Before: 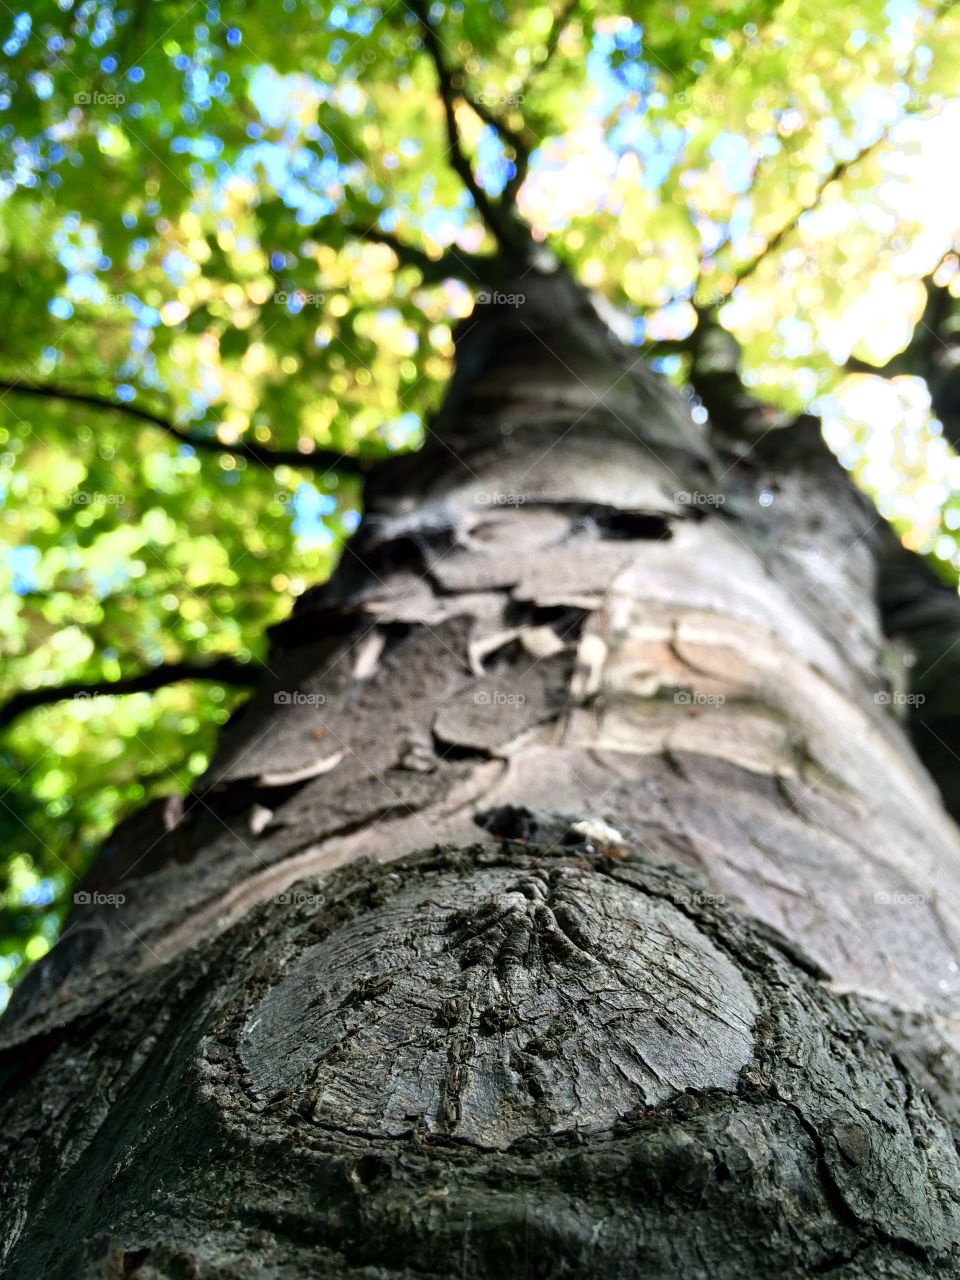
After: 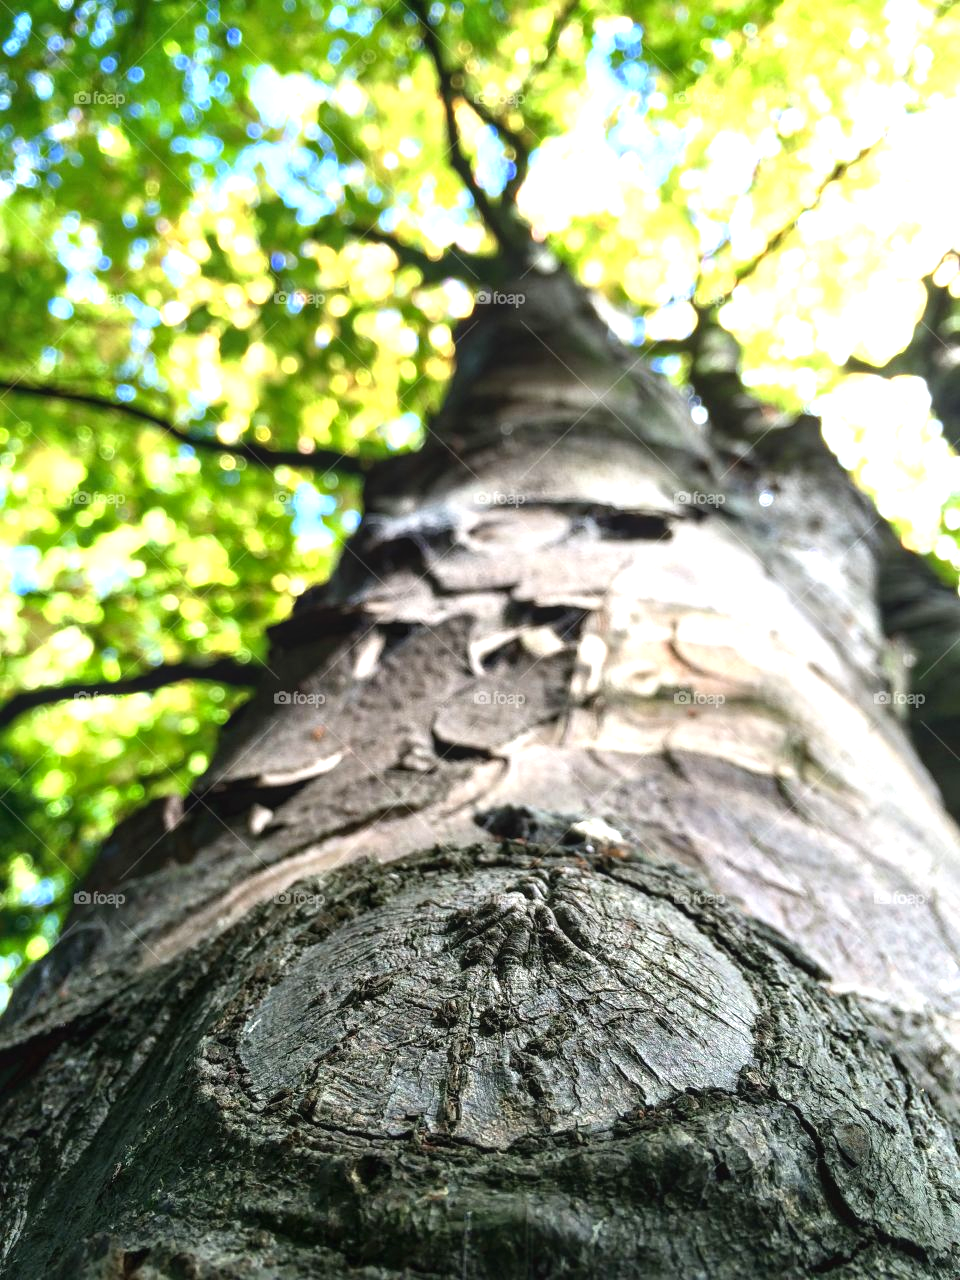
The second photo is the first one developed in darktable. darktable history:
local contrast: detail 110%
exposure: black level correction 0, exposure 0.7 EV, compensate exposure bias true, compensate highlight preservation false
